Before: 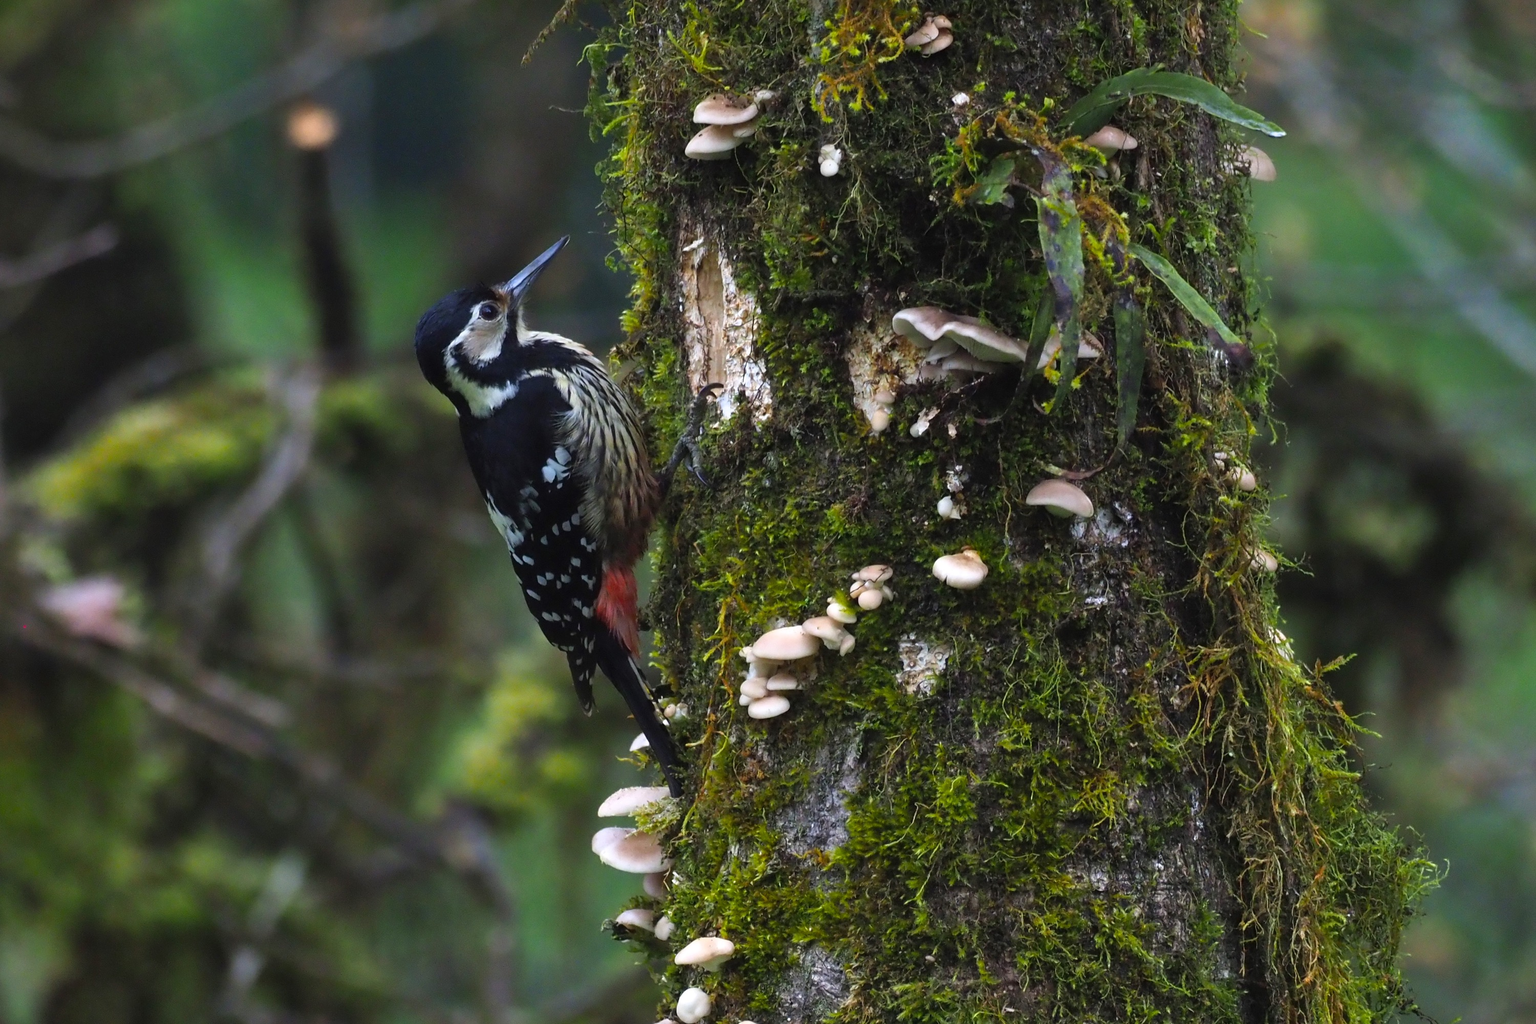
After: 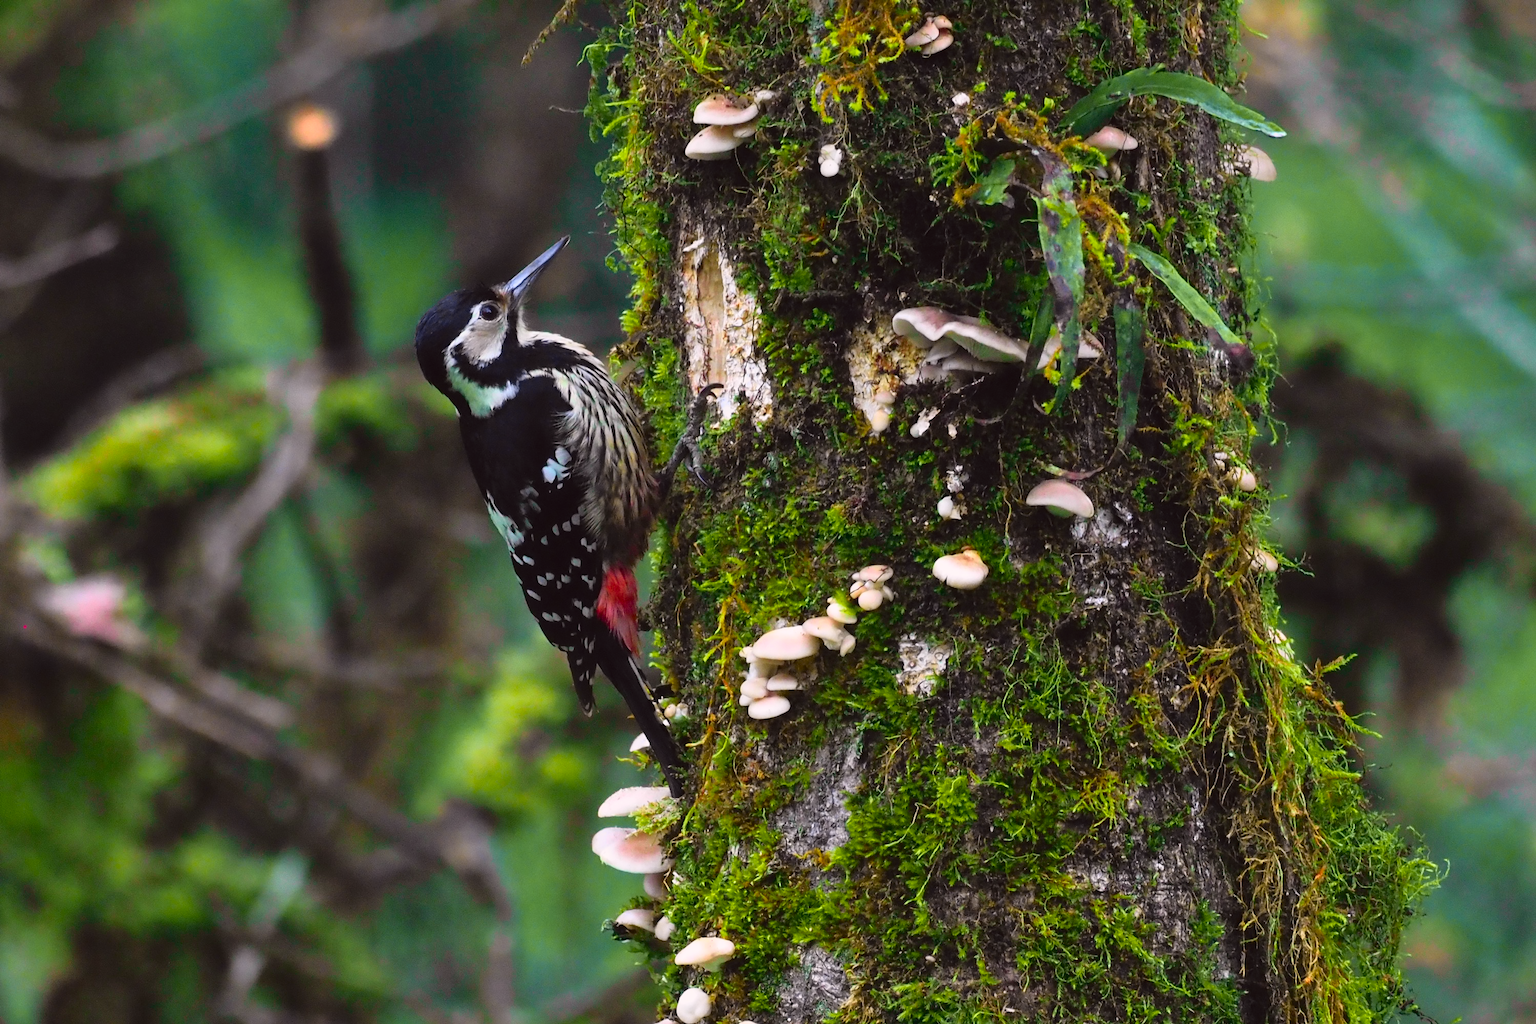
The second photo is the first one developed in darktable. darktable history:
tone curve: curves: ch0 [(0, 0.012) (0.144, 0.137) (0.326, 0.386) (0.489, 0.573) (0.656, 0.763) (0.849, 0.902) (1, 0.974)]; ch1 [(0, 0) (0.366, 0.367) (0.475, 0.453) (0.487, 0.501) (0.519, 0.527) (0.544, 0.579) (0.562, 0.619) (0.622, 0.694) (1, 1)]; ch2 [(0, 0) (0.333, 0.346) (0.375, 0.375) (0.424, 0.43) (0.476, 0.492) (0.502, 0.503) (0.533, 0.541) (0.572, 0.615) (0.605, 0.656) (0.641, 0.709) (1, 1)], color space Lab, independent channels, preserve colors none
